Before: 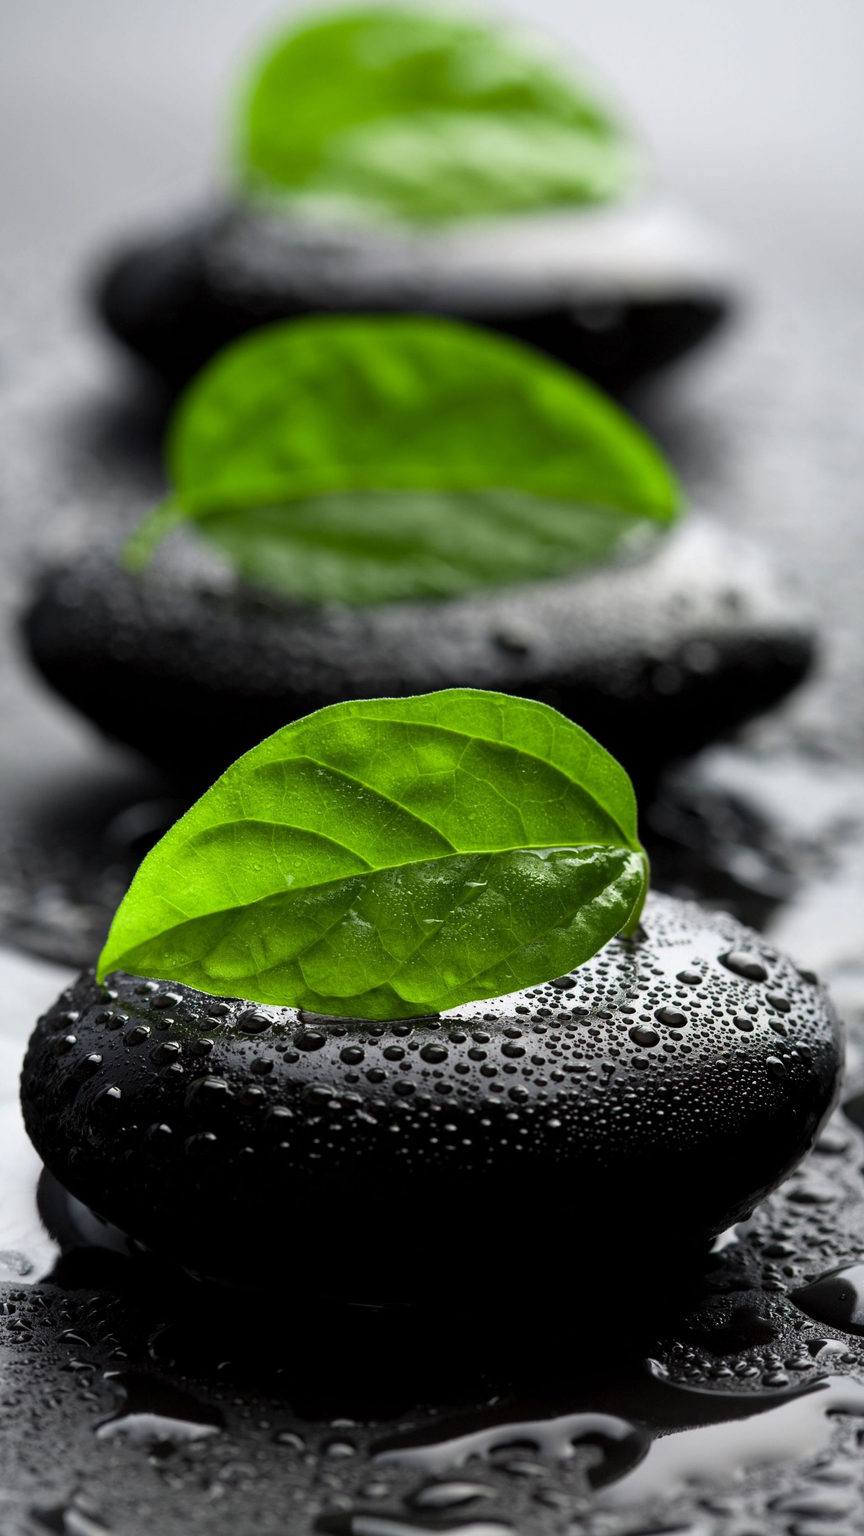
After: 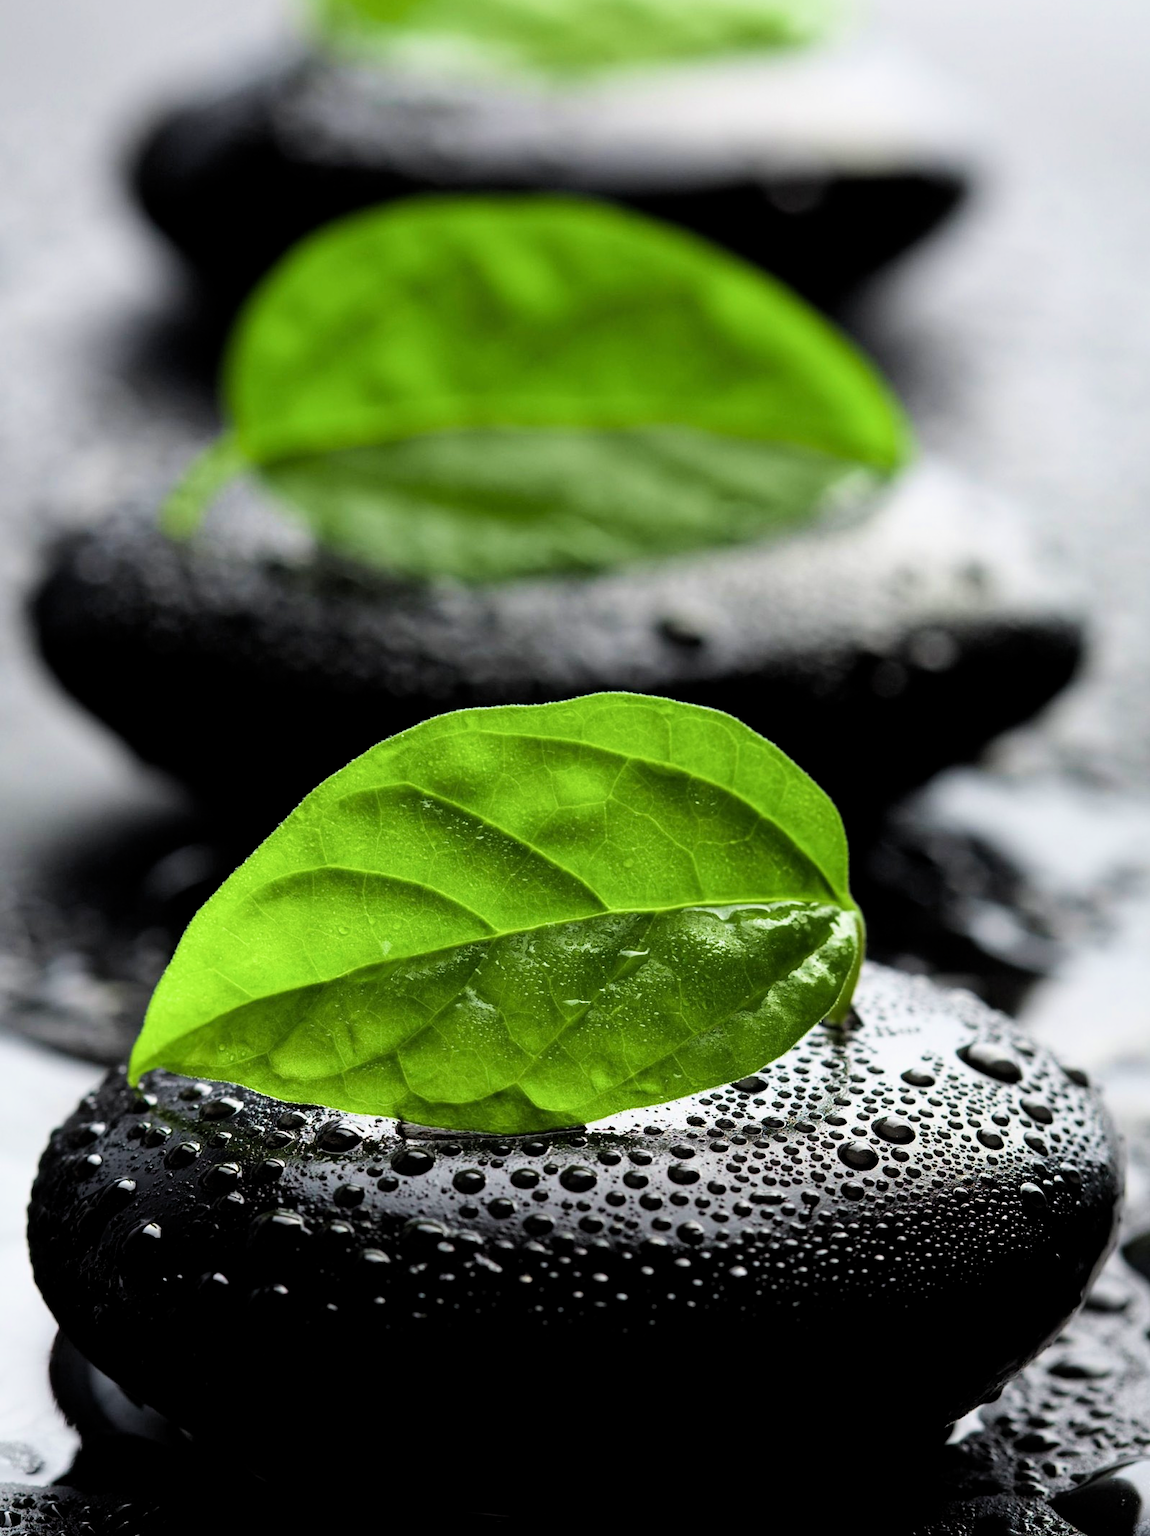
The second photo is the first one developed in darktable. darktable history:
tone equalizer: -8 EV -0.44 EV, -7 EV -0.394 EV, -6 EV -0.314 EV, -5 EV -0.241 EV, -3 EV 0.22 EV, -2 EV 0.305 EV, -1 EV 0.396 EV, +0 EV 0.438 EV, edges refinement/feathering 500, mask exposure compensation -1.57 EV, preserve details no
filmic rgb: middle gray luminance 18.37%, black relative exposure -8.95 EV, white relative exposure 3.71 EV, target black luminance 0%, hardness 4.9, latitude 67.81%, contrast 0.959, highlights saturation mix 18.54%, shadows ↔ highlights balance 22.21%
exposure: exposure 0.498 EV, compensate highlight preservation false
velvia: on, module defaults
crop: top 11.013%, bottom 13.912%
